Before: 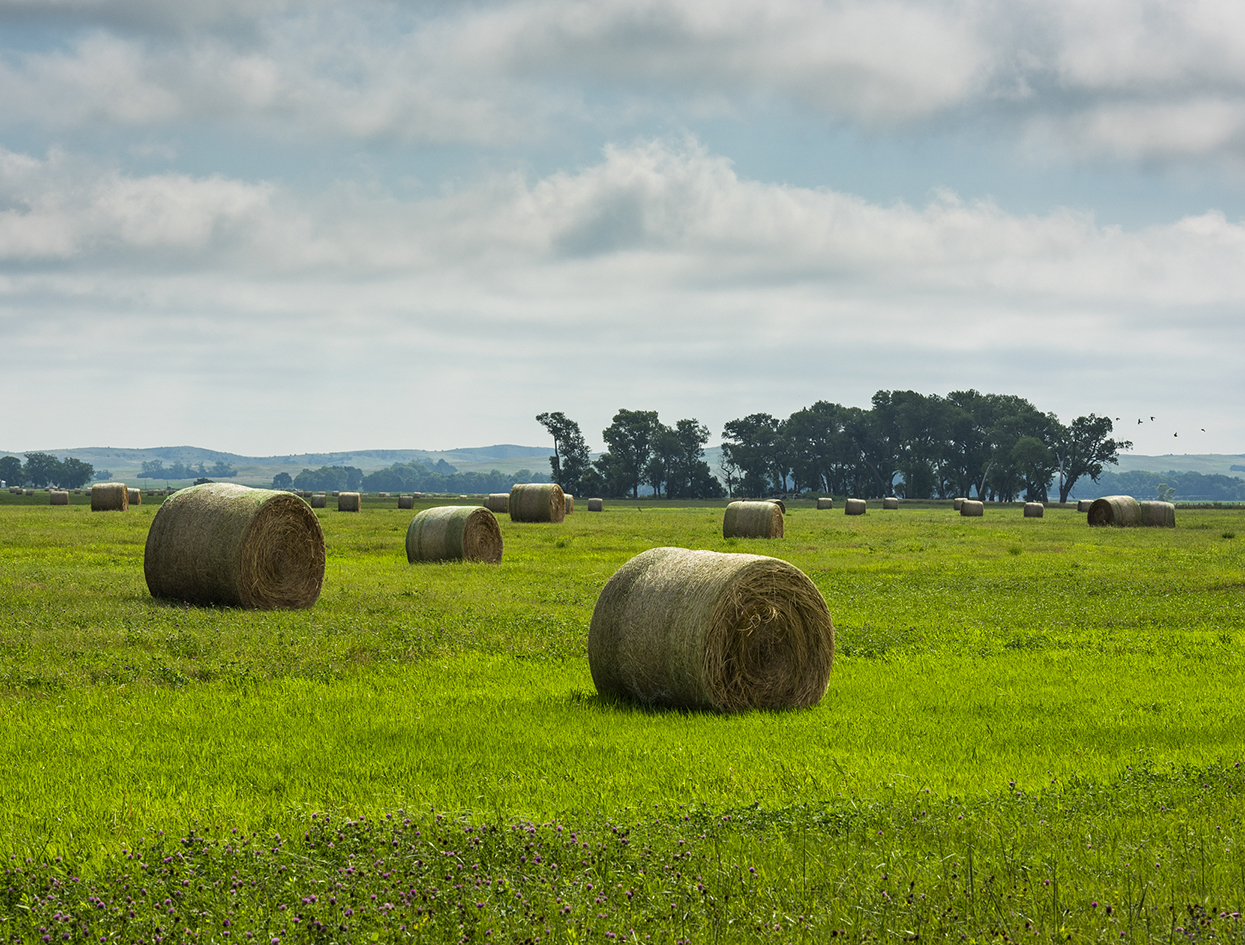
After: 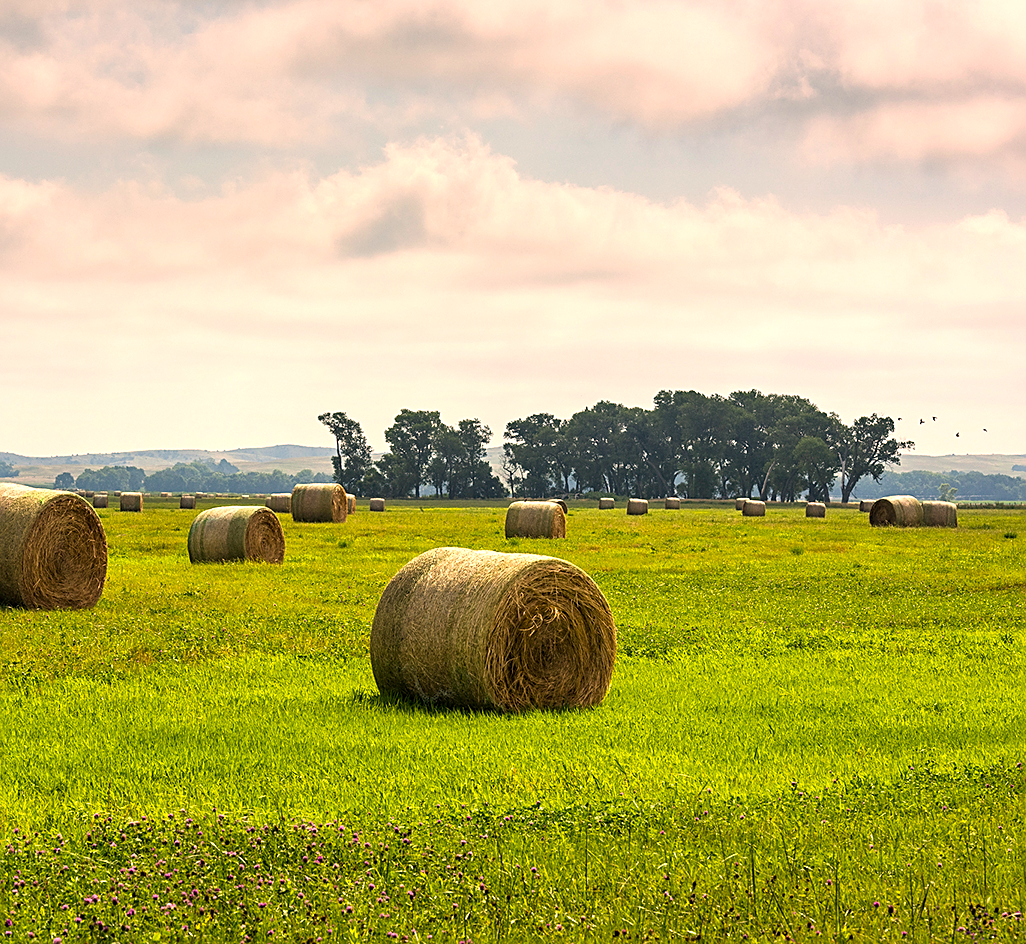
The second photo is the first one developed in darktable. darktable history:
exposure: black level correction 0, exposure 0.59 EV, compensate highlight preservation false
crop: left 17.511%, bottom 0.023%
color correction: highlights a* 17.65, highlights b* 18.85
sharpen: on, module defaults
